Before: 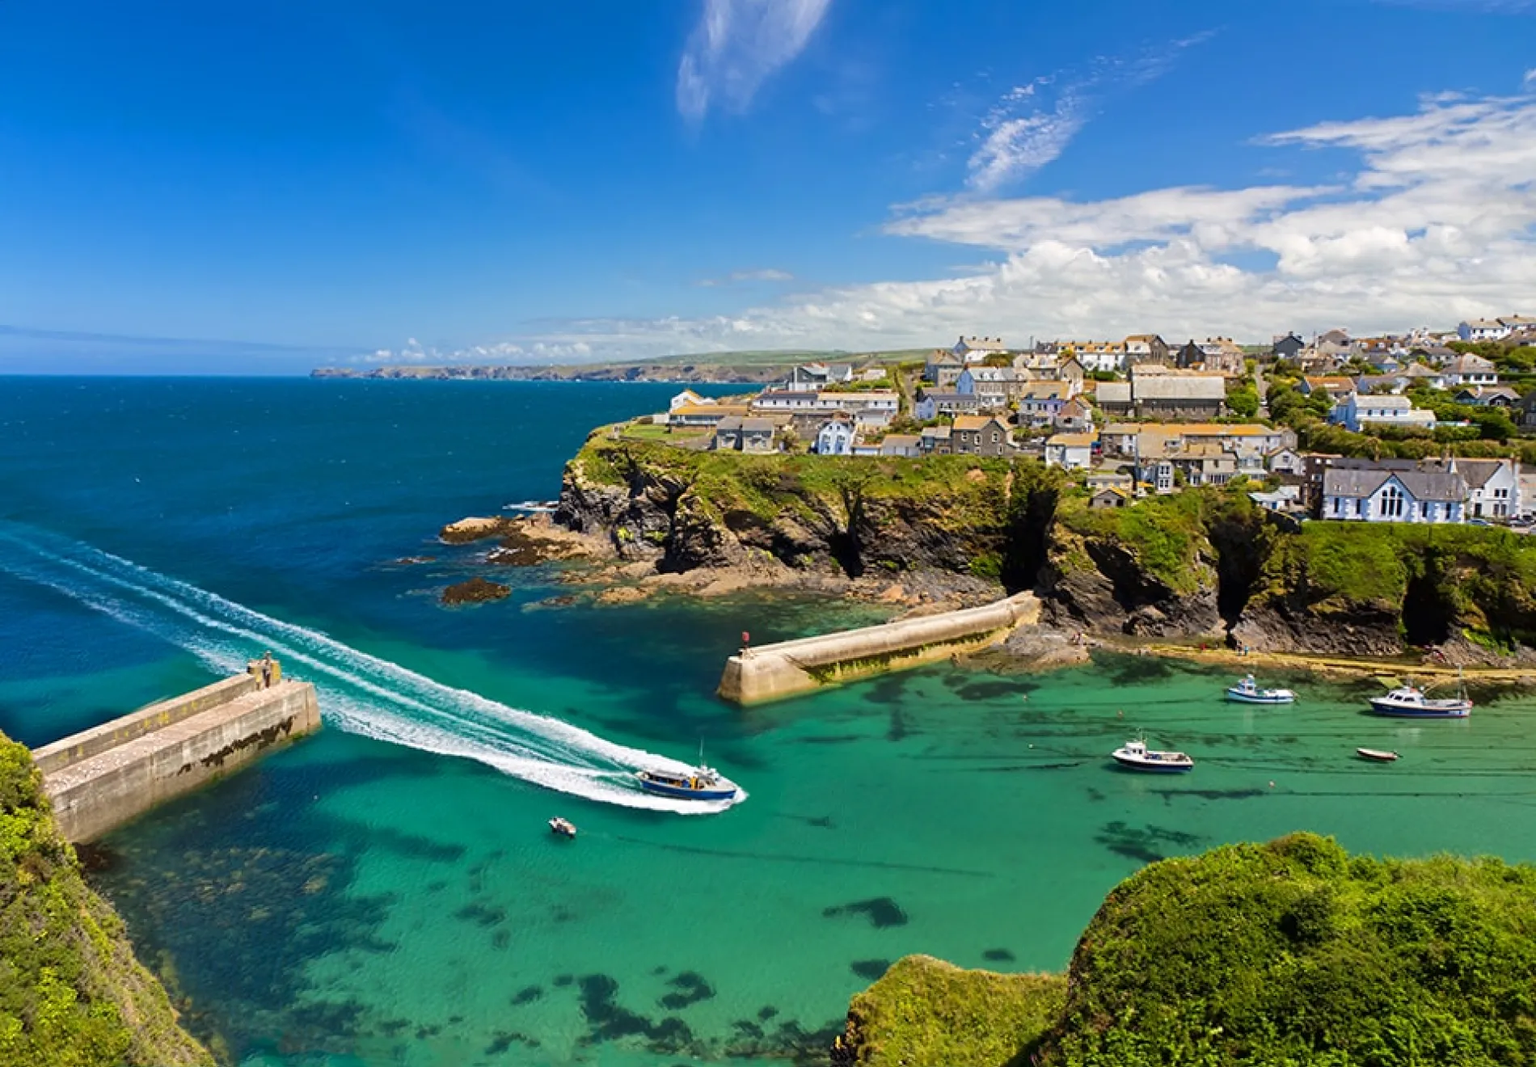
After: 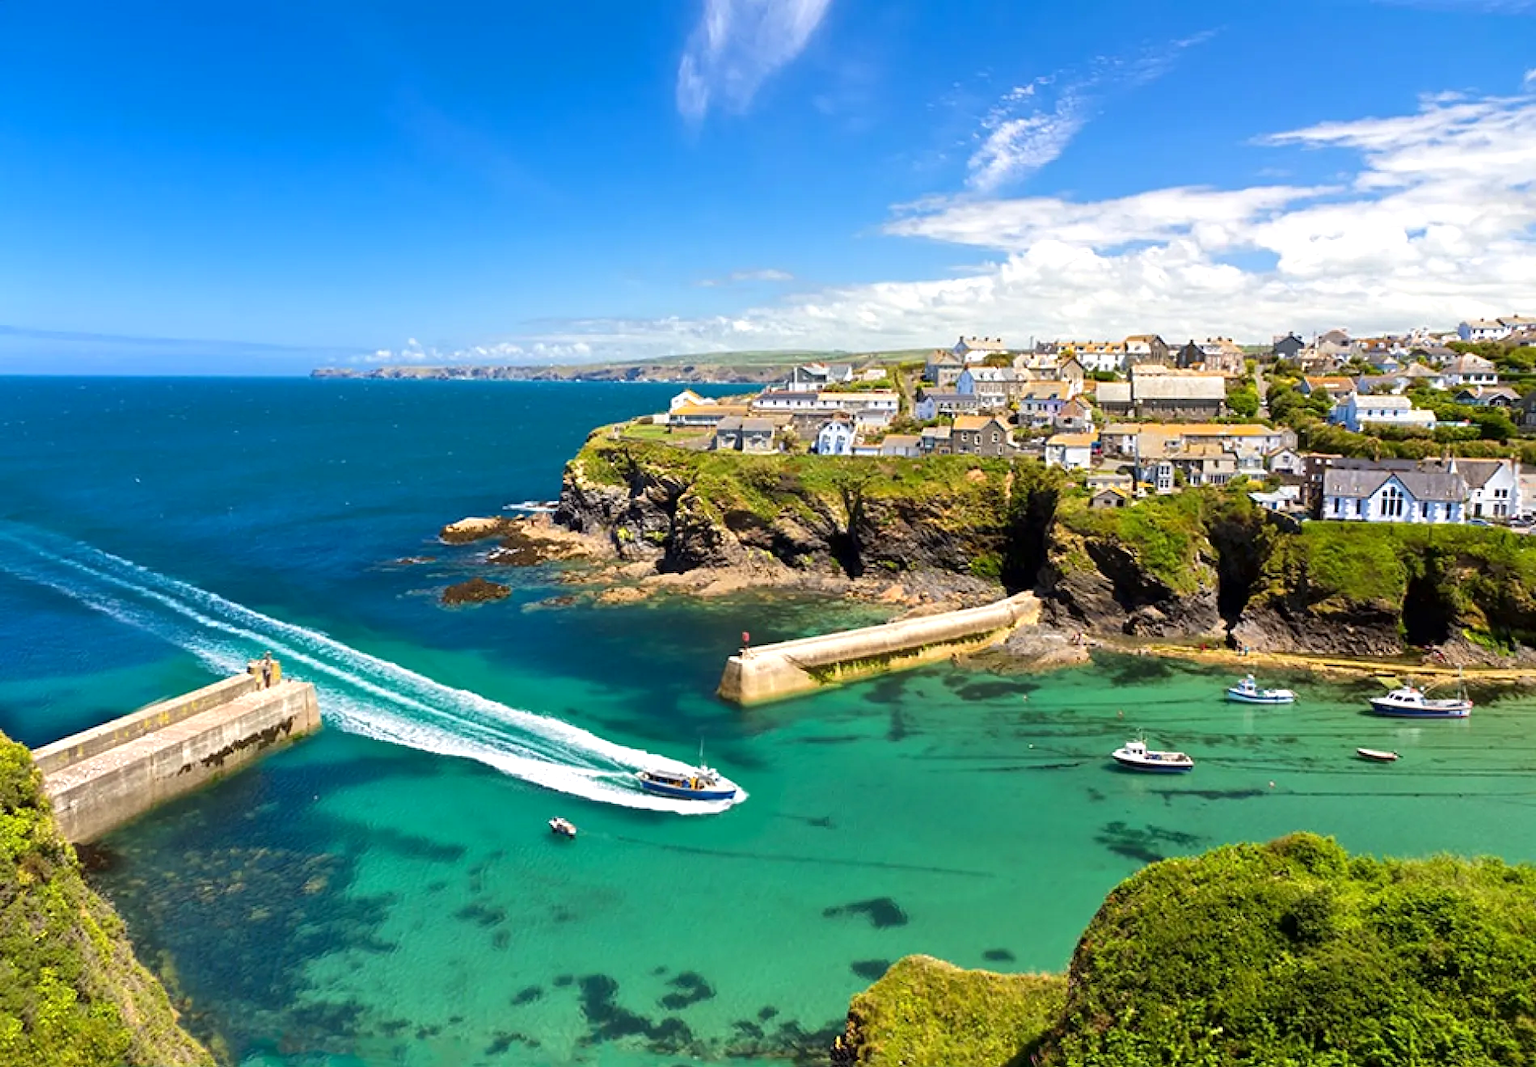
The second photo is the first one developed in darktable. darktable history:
rotate and perspective: crop left 0, crop top 0
exposure: black level correction 0.001, exposure 0.5 EV, compensate exposure bias true, compensate highlight preservation false
